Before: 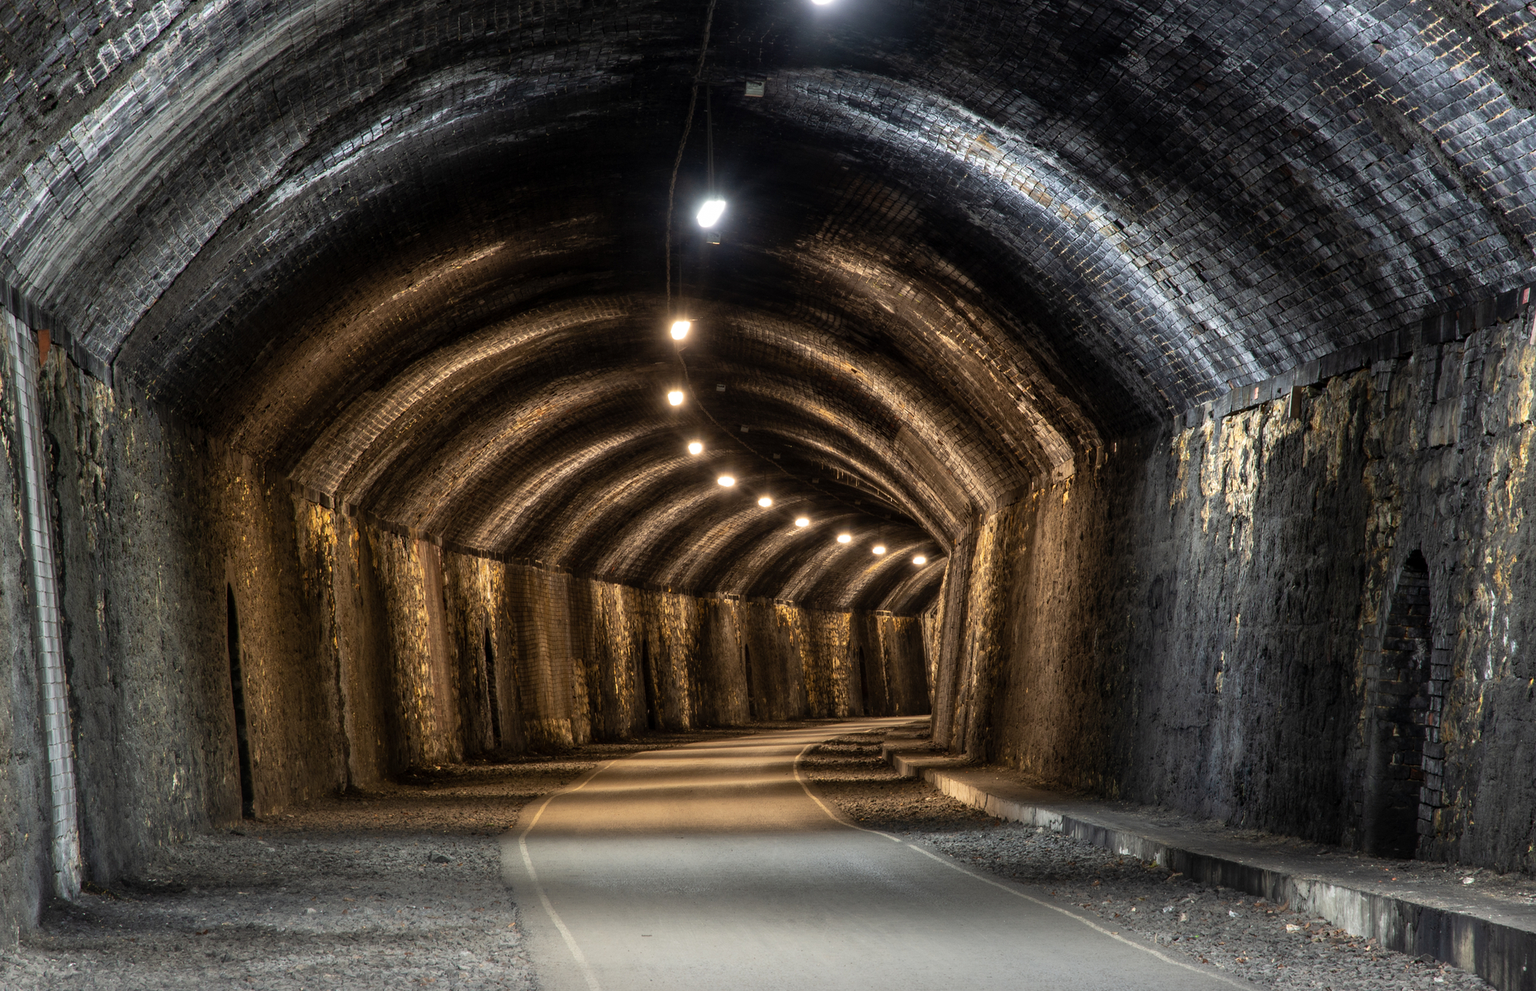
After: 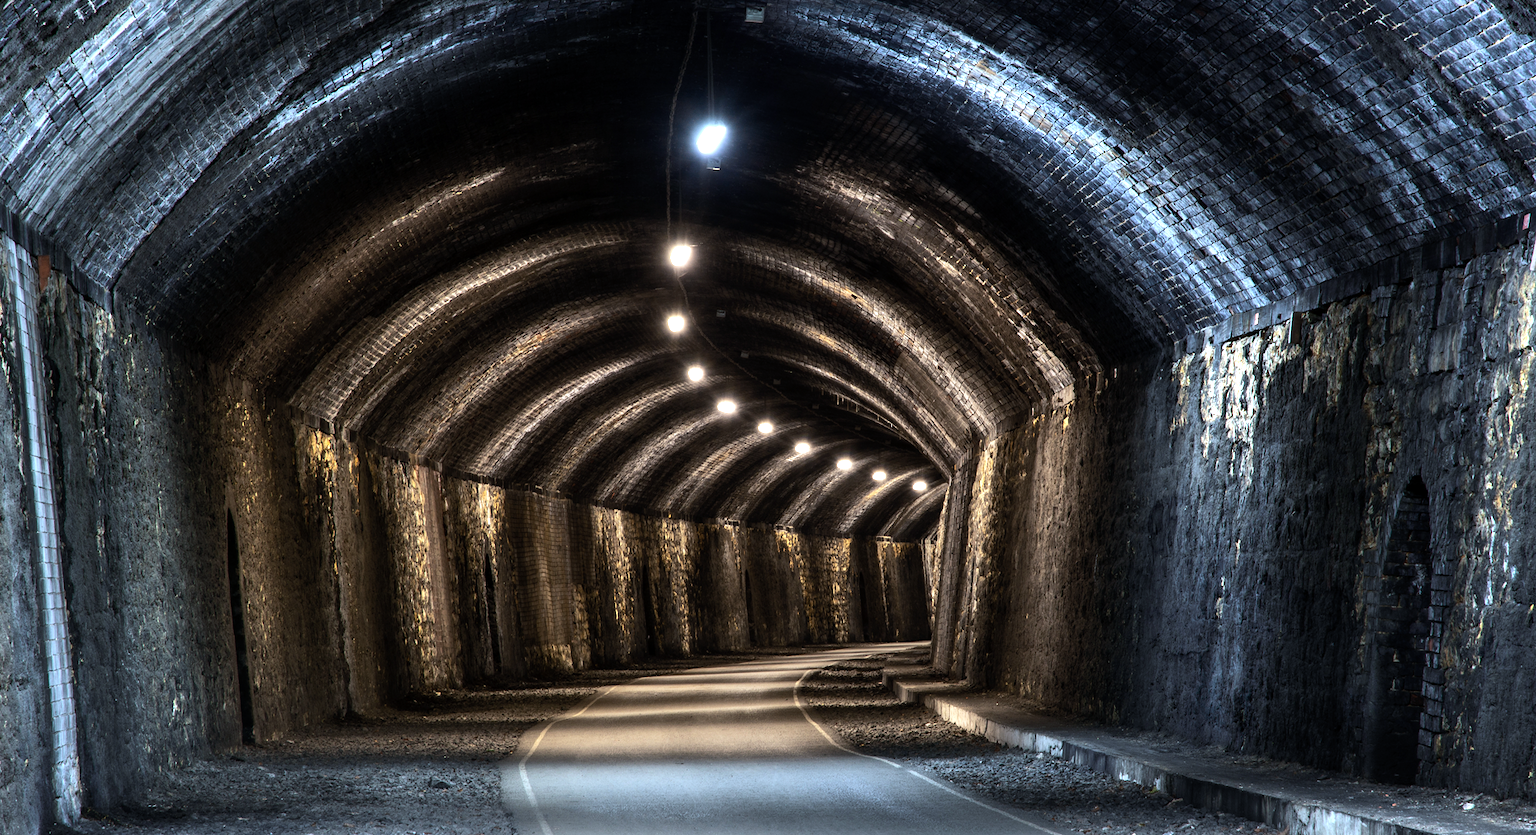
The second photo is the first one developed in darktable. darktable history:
color calibration: gray › normalize channels true, illuminant custom, x 0.389, y 0.387, temperature 3794.34 K, gamut compression 0.018
tone equalizer: -8 EV -0.787 EV, -7 EV -0.678 EV, -6 EV -0.617 EV, -5 EV -0.397 EV, -3 EV 0.396 EV, -2 EV 0.6 EV, -1 EV 0.691 EV, +0 EV 0.727 EV, edges refinement/feathering 500, mask exposure compensation -1.57 EV, preserve details no
crop: top 7.572%, bottom 8.094%
